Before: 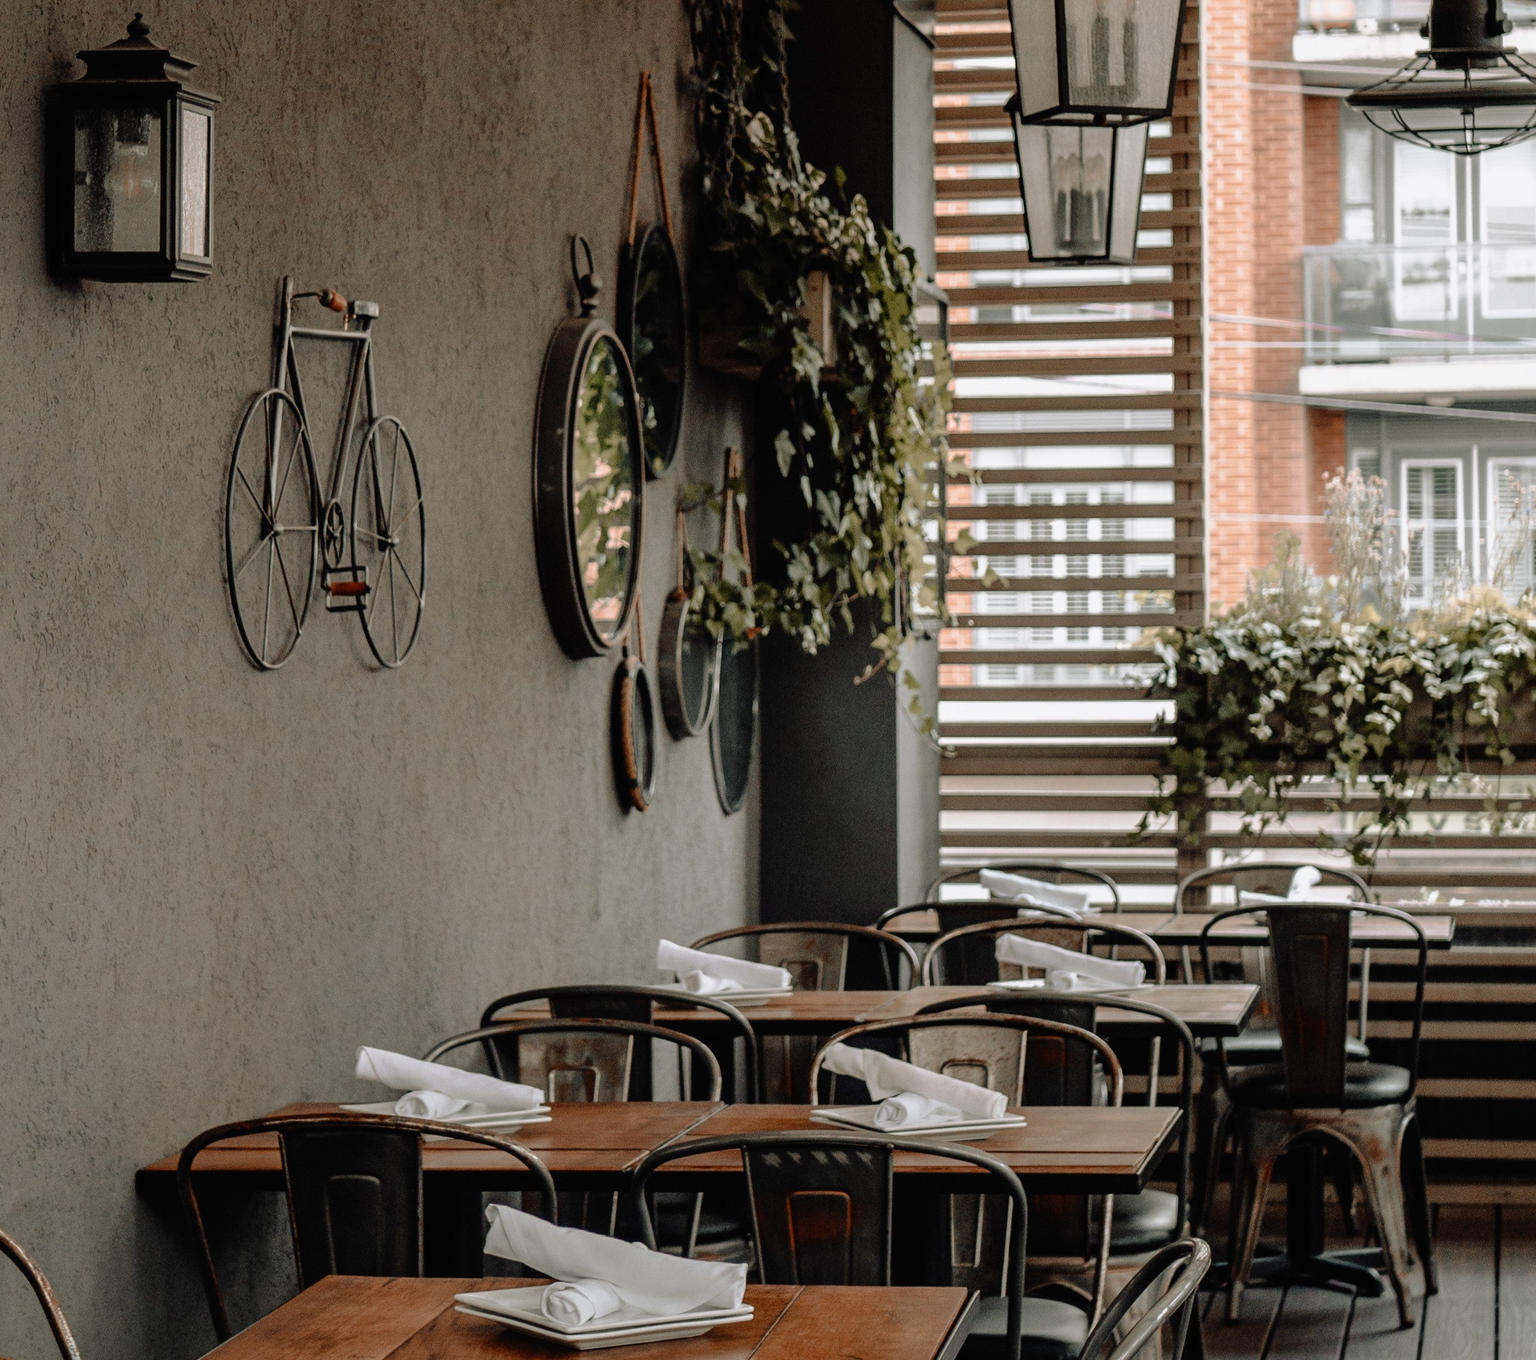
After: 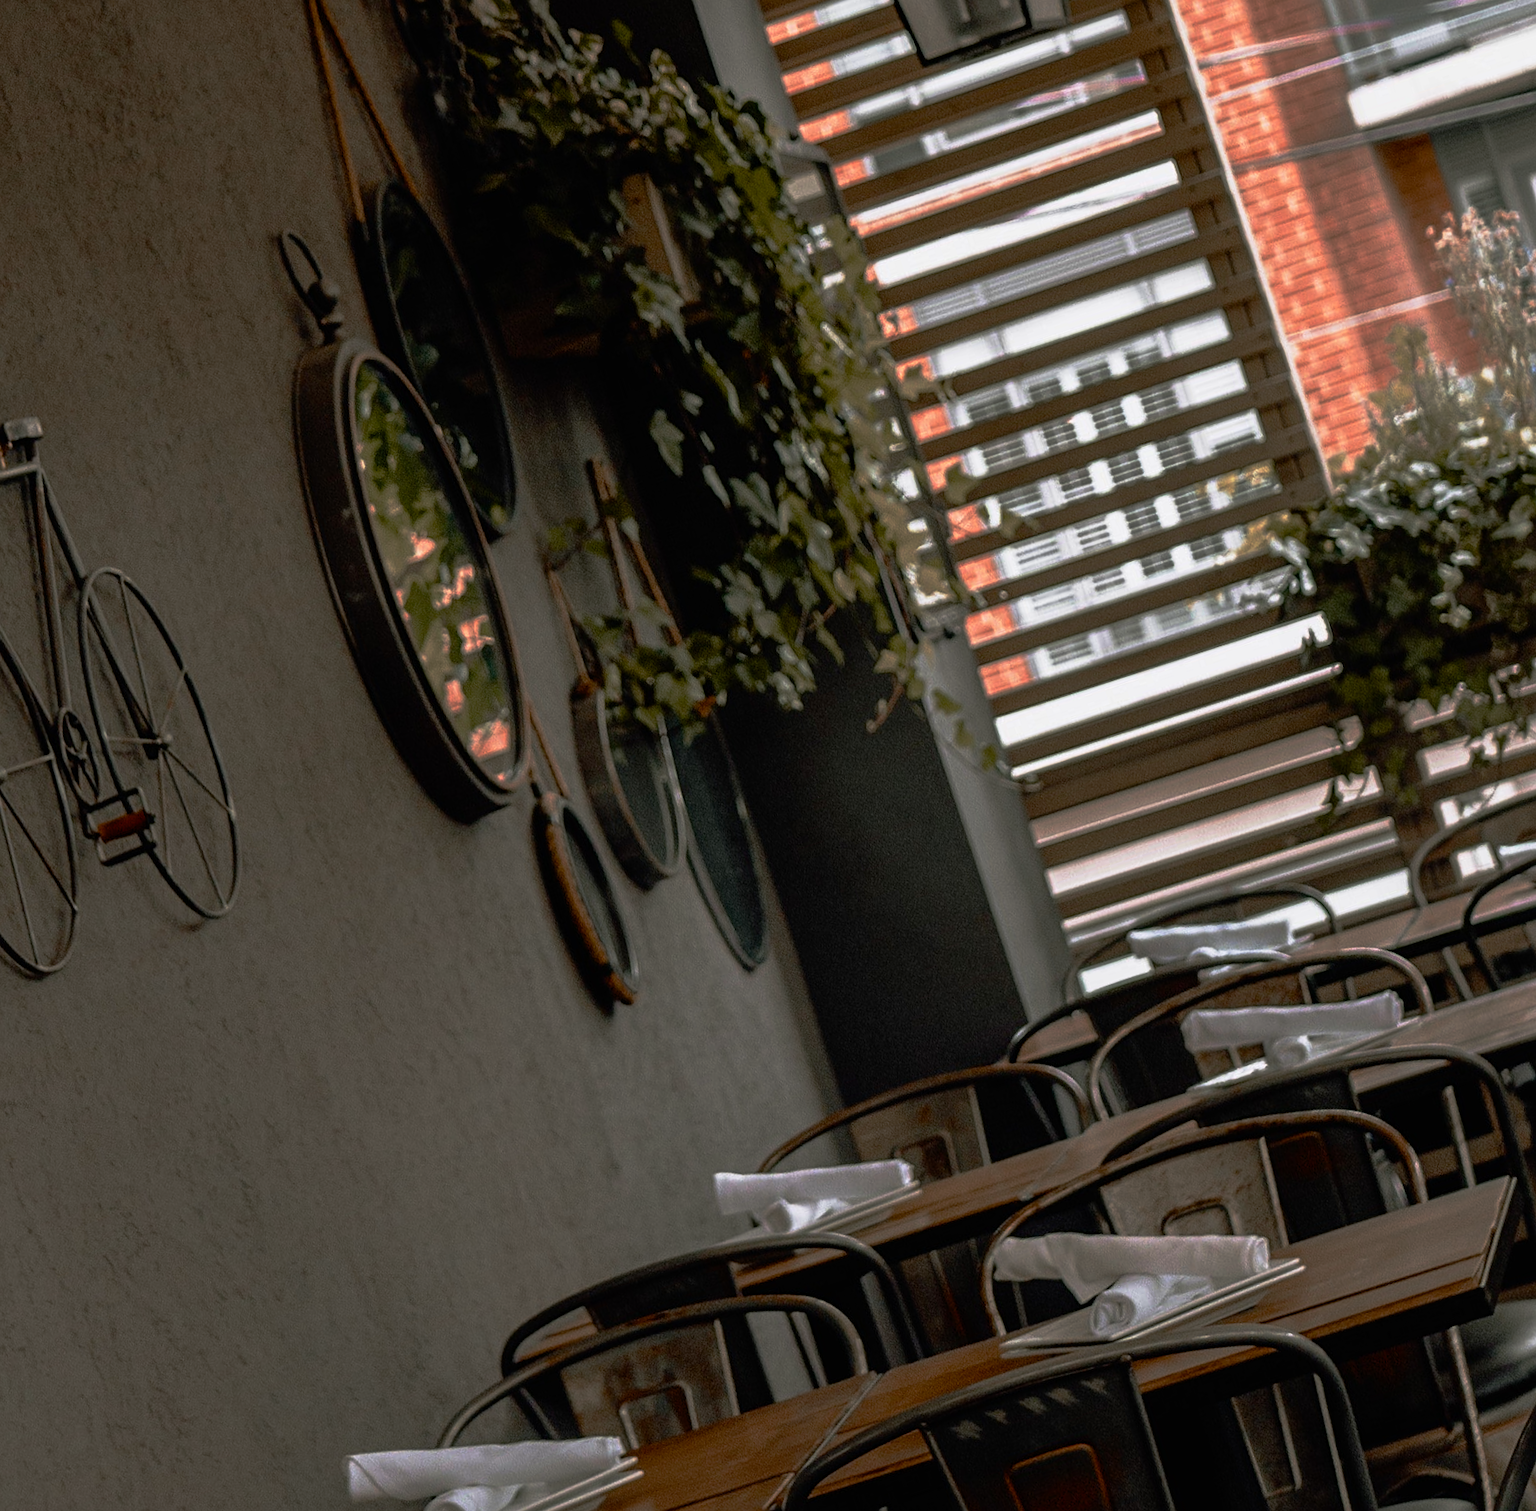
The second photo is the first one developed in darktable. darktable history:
sharpen: amount 0.215
base curve: curves: ch0 [(0, 0) (0.564, 0.291) (0.802, 0.731) (1, 1)], preserve colors none
crop and rotate: angle 17.85°, left 6.781%, right 4.266%, bottom 1.159%
color balance rgb: perceptual saturation grading › global saturation 20%, perceptual saturation grading › highlights -25.356%, perceptual saturation grading › shadows 49.708%, global vibrance 14.784%
